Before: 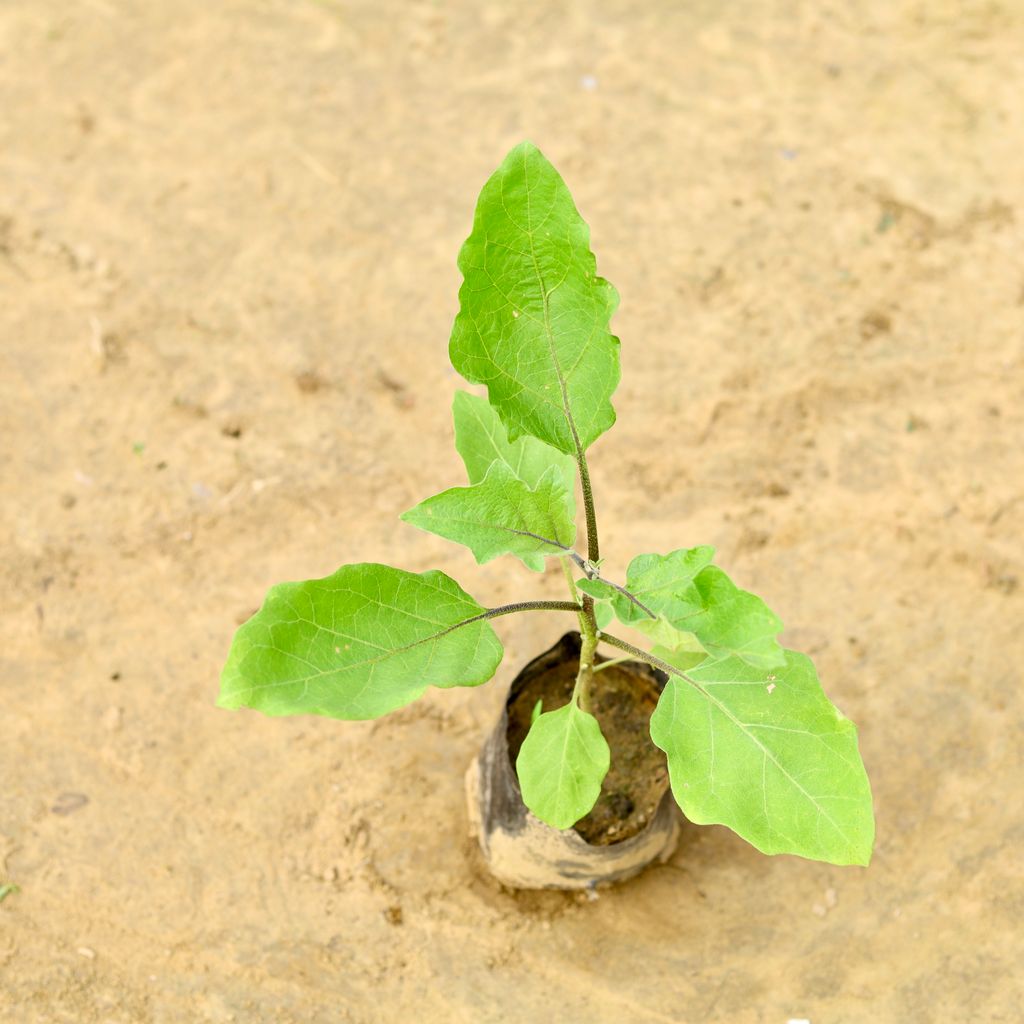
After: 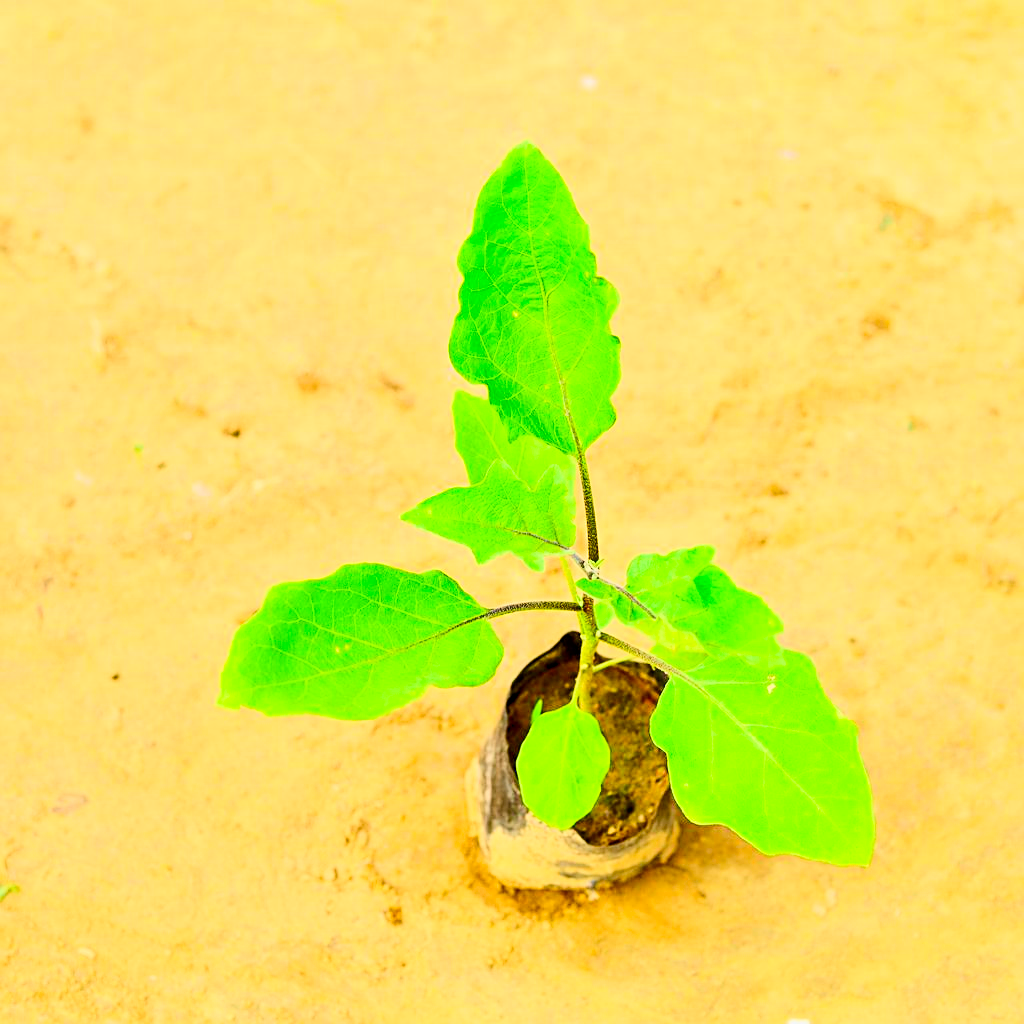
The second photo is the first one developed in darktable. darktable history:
exposure: black level correction 0, exposure 0.593 EV, compensate highlight preservation false
contrast brightness saturation: contrast 0.265, brightness 0.013, saturation 0.877
sharpen: on, module defaults
filmic rgb: black relative exposure -8.01 EV, white relative exposure 4.05 EV, hardness 4.2, contrast 0.922, color science v6 (2022), iterations of high-quality reconstruction 0
